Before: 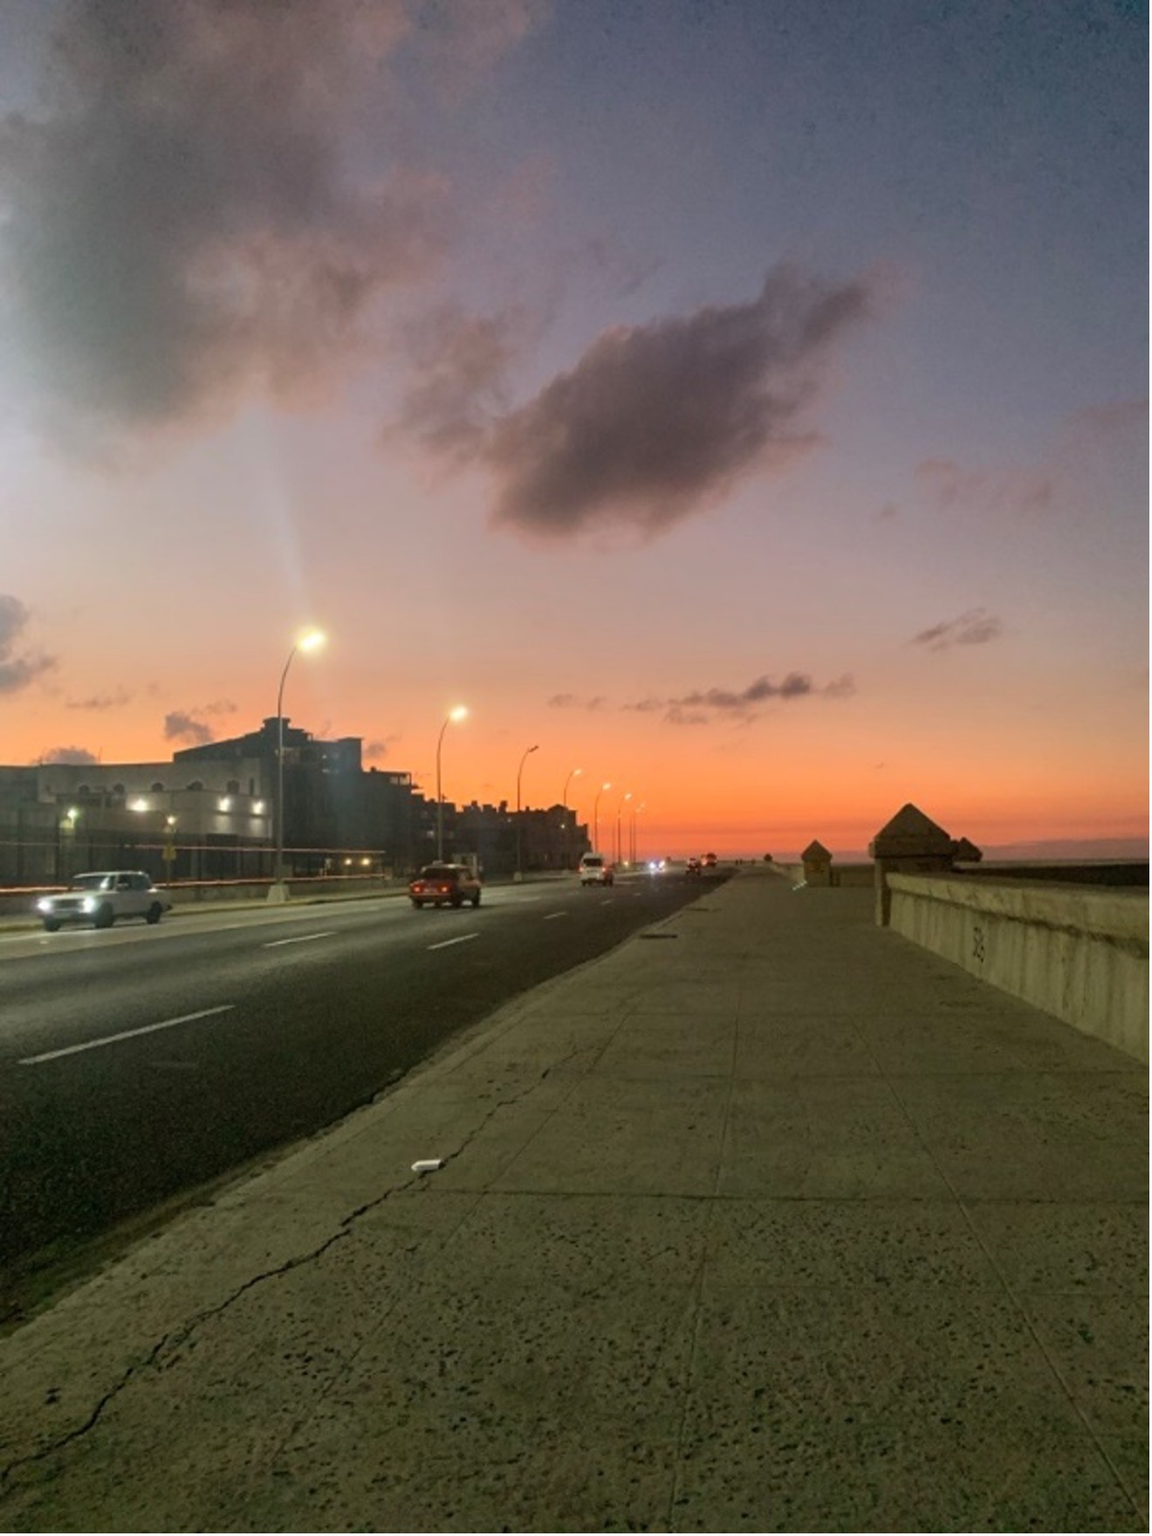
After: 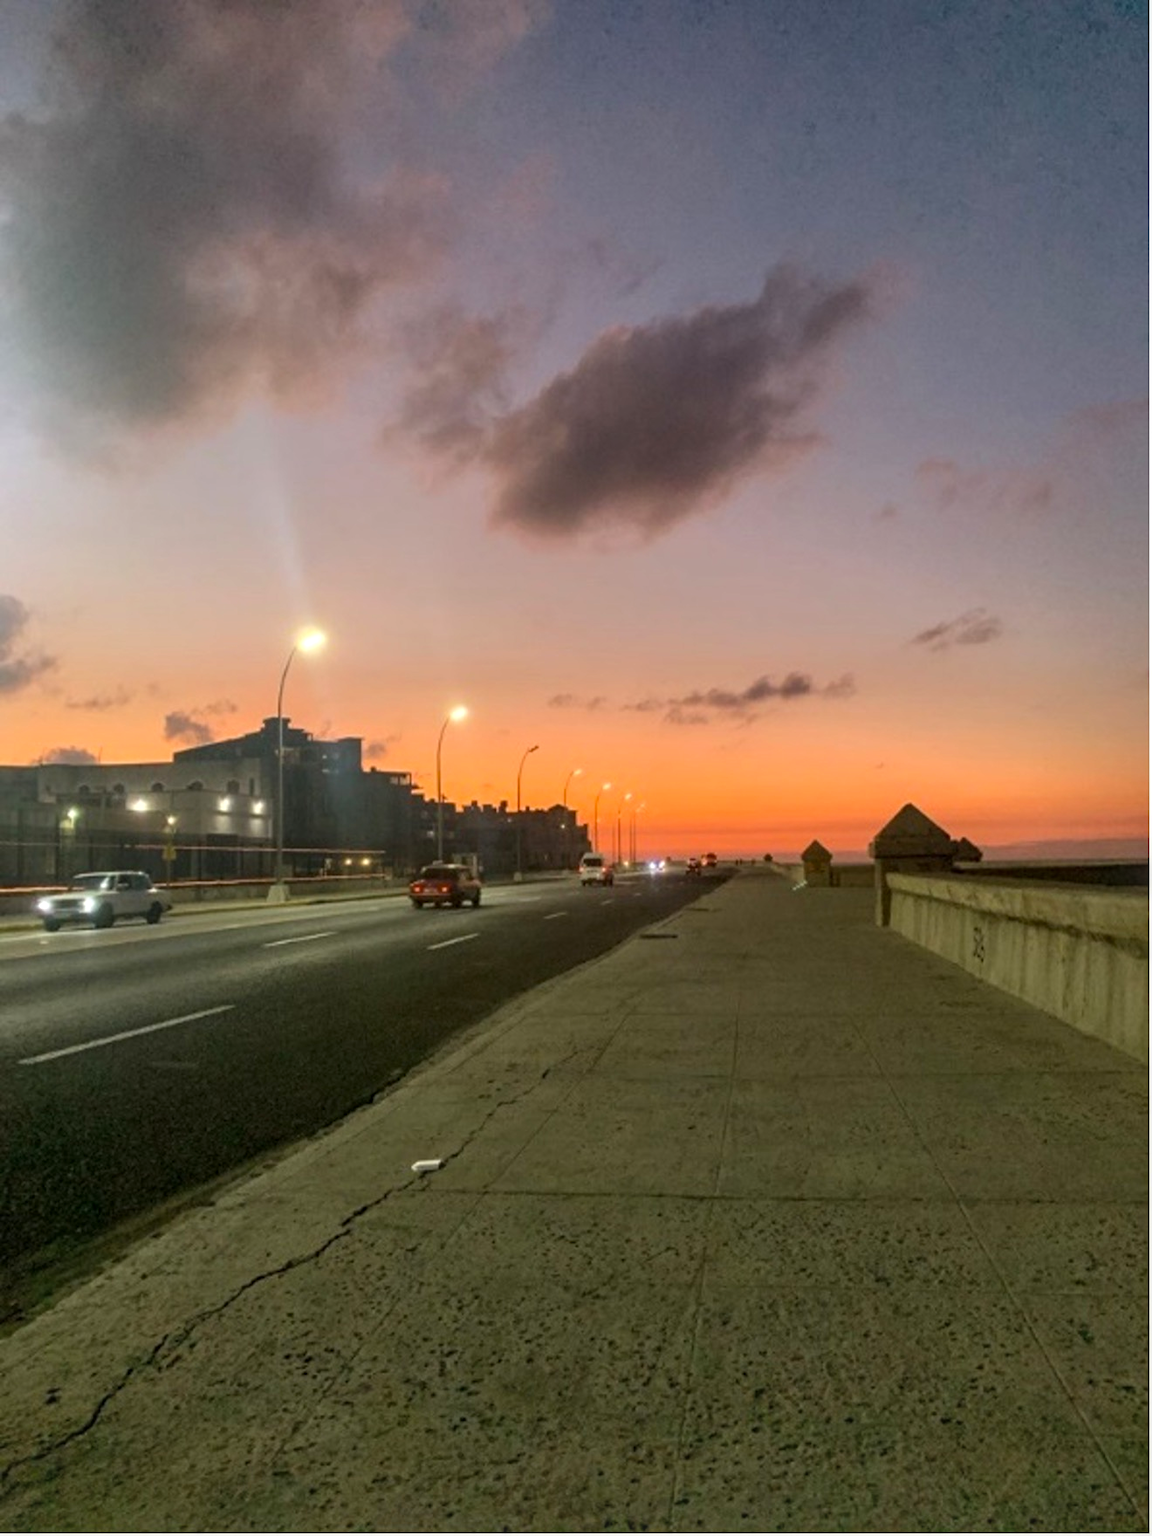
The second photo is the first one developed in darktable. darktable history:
local contrast: on, module defaults
color balance: output saturation 110%
